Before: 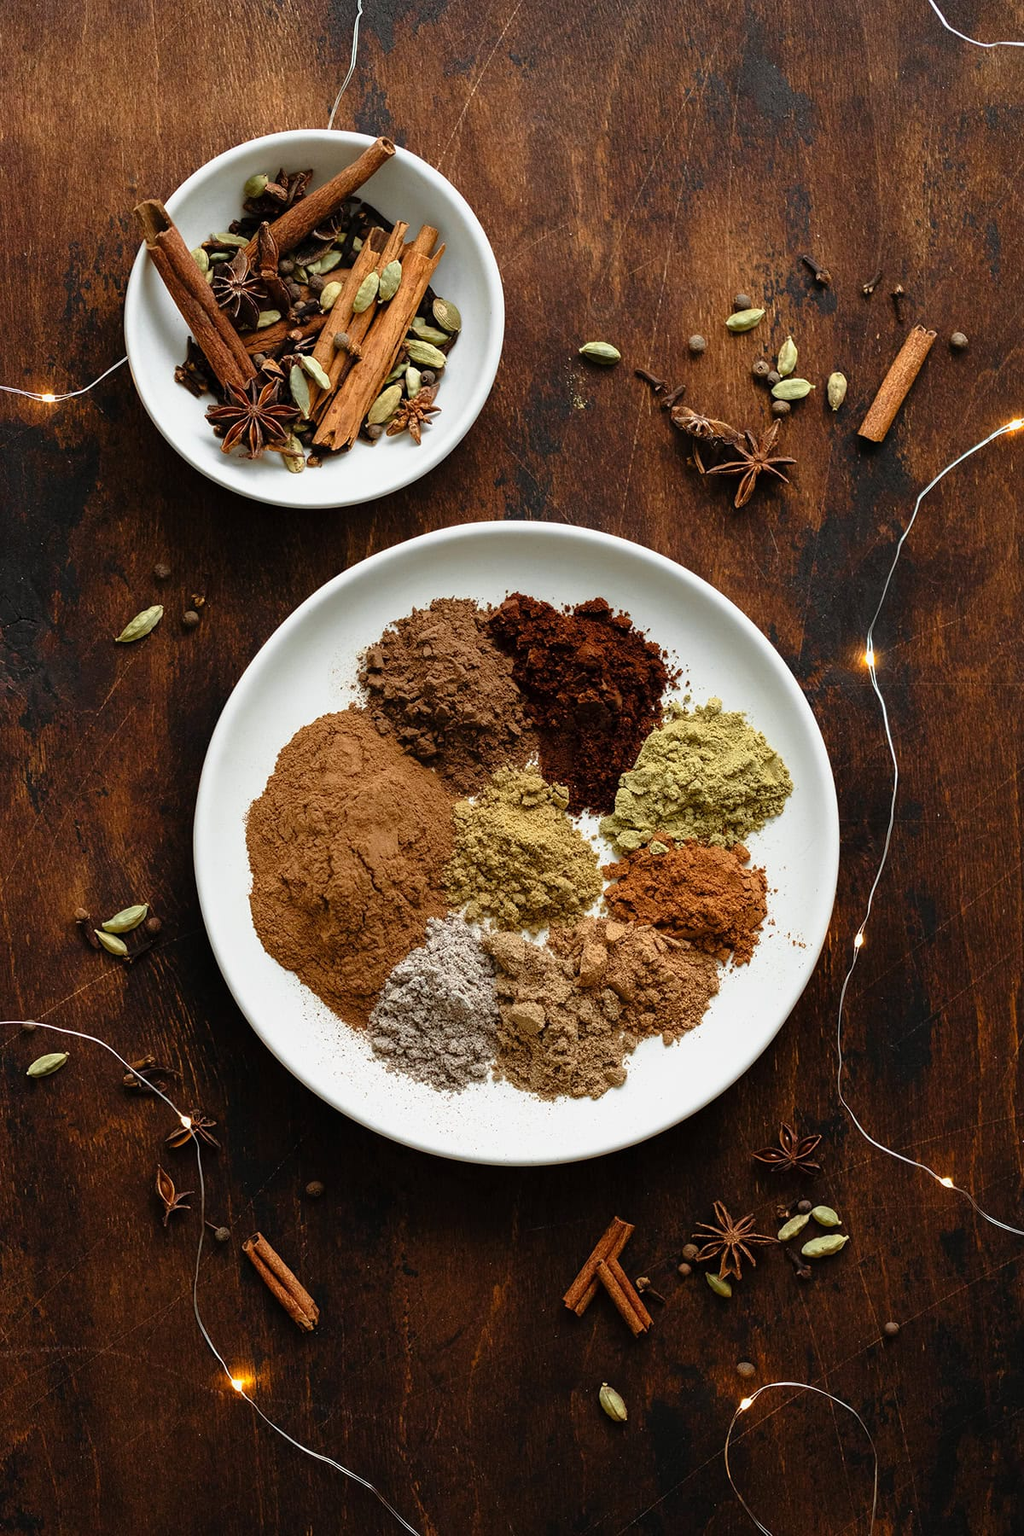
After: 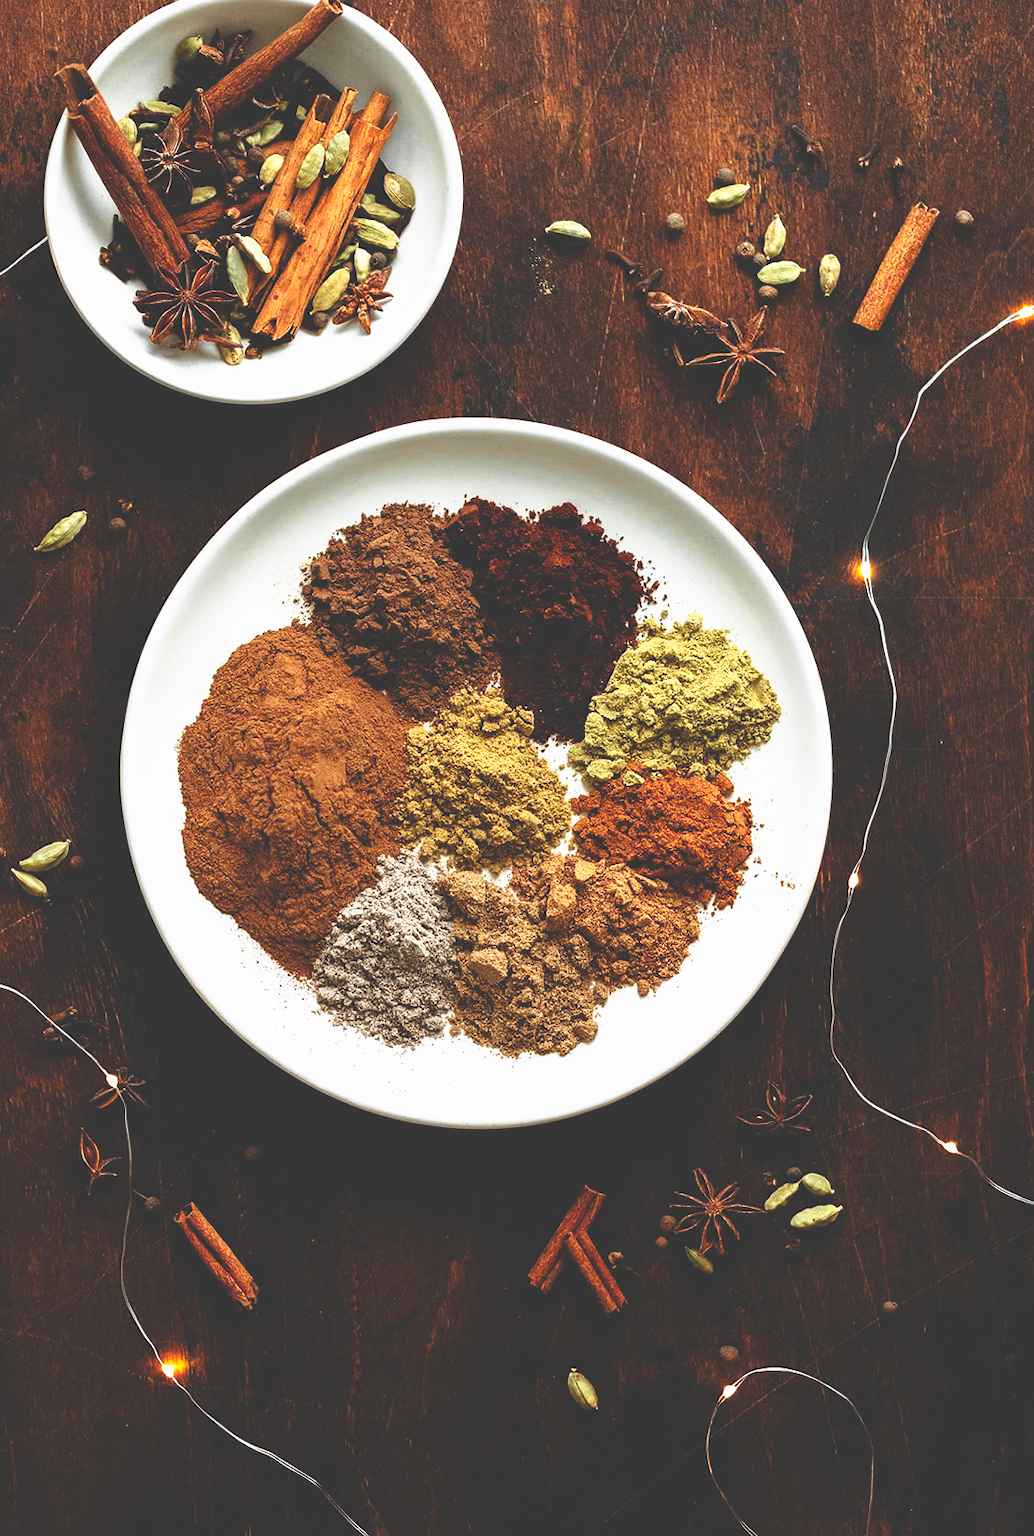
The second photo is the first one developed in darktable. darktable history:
base curve: curves: ch0 [(0, 0.036) (0.007, 0.037) (0.604, 0.887) (1, 1)], preserve colors none
crop and rotate: left 8.262%, top 9.226%
